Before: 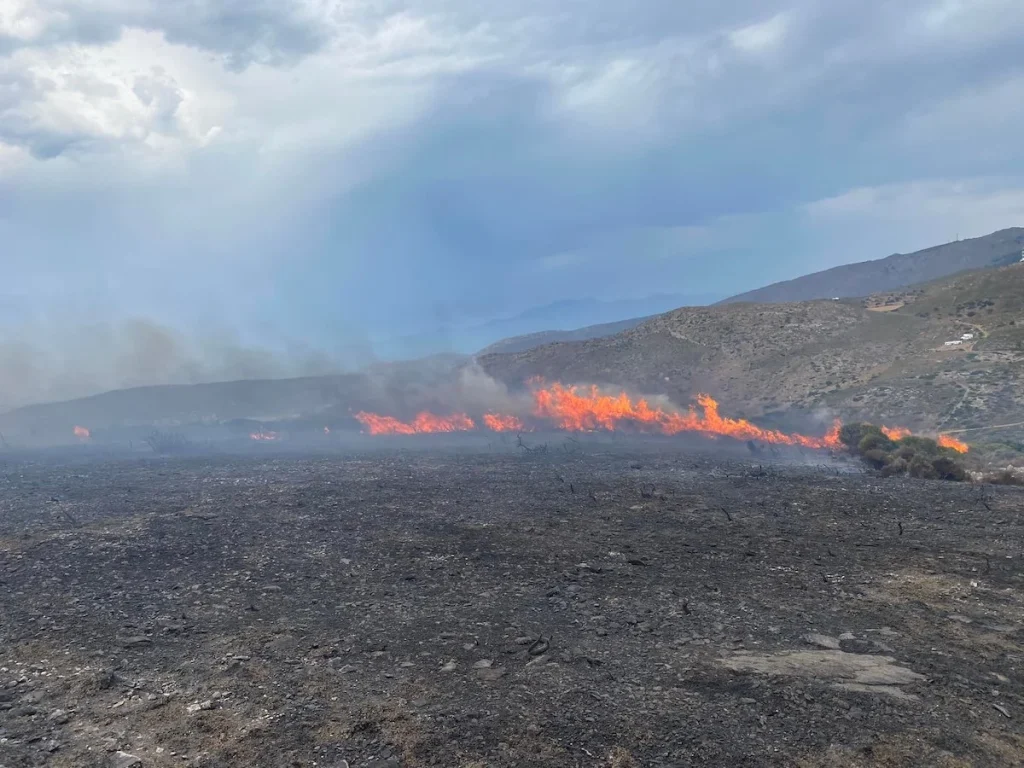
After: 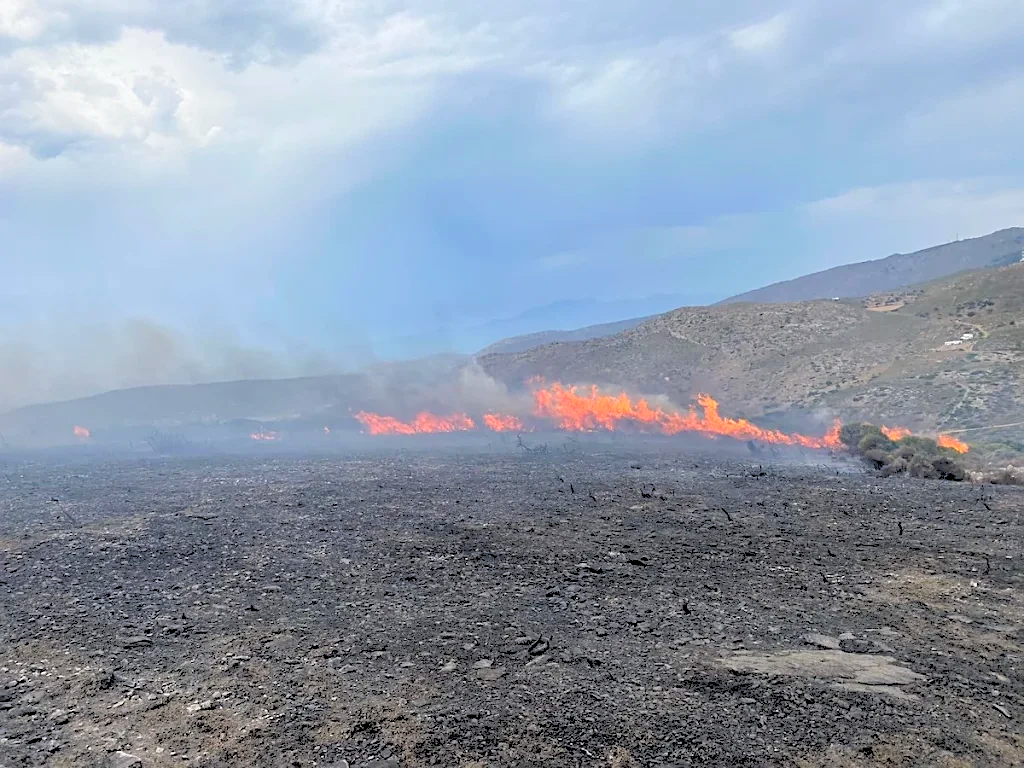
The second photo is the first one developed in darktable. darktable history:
rgb levels: levels [[0.027, 0.429, 0.996], [0, 0.5, 1], [0, 0.5, 1]]
sharpen: on, module defaults
